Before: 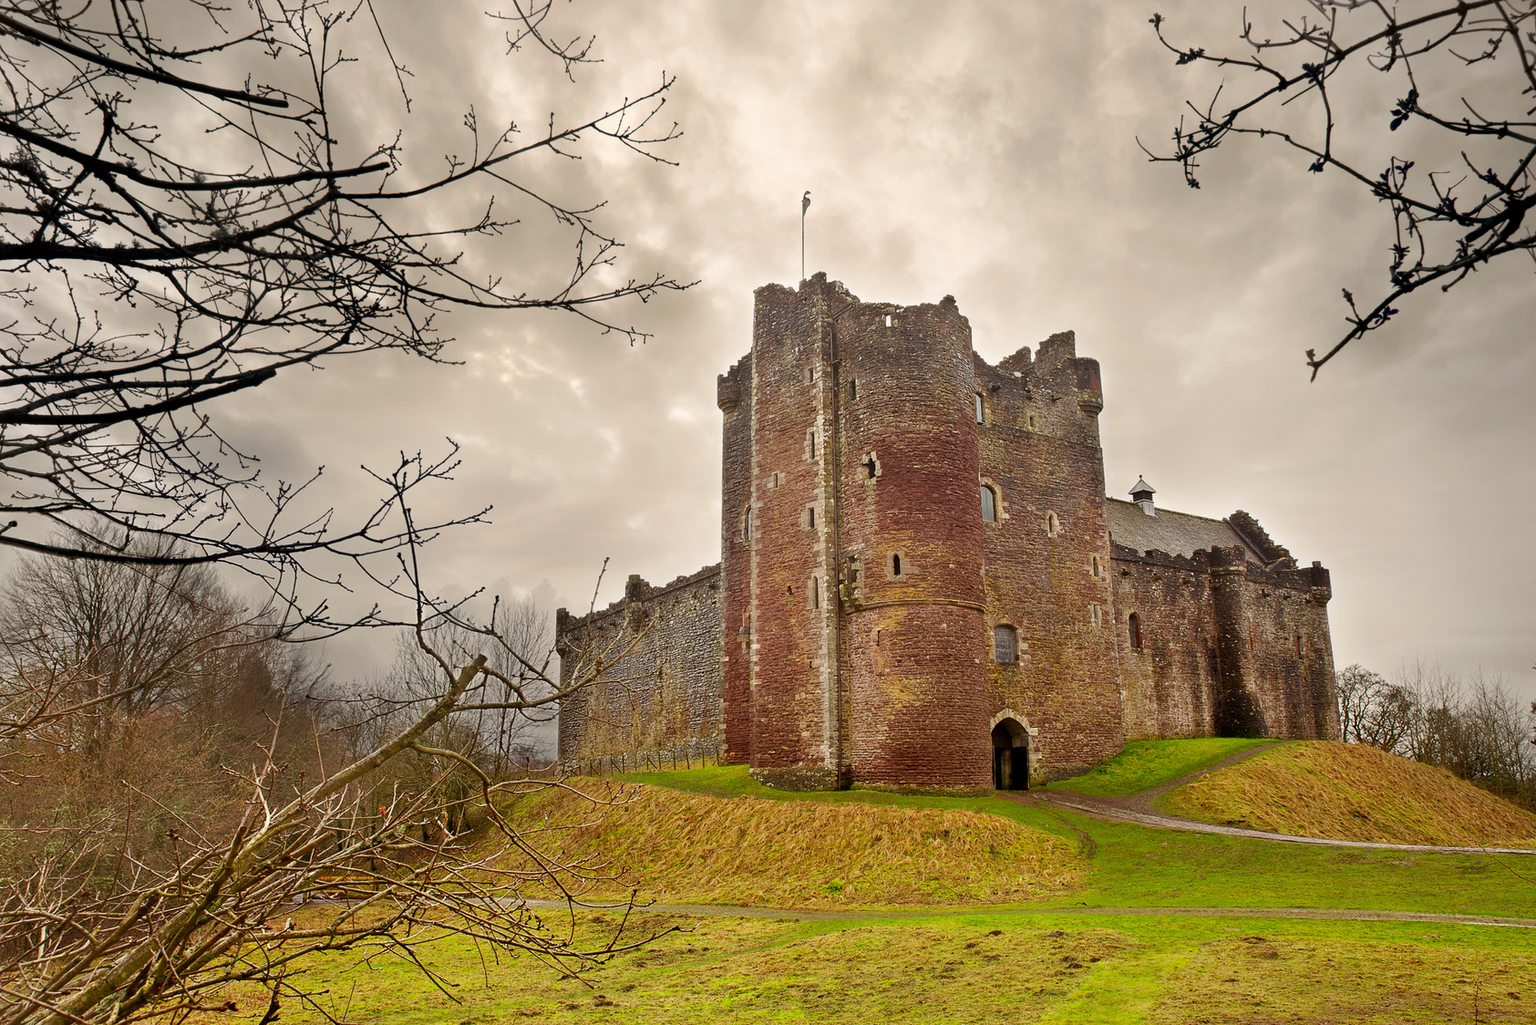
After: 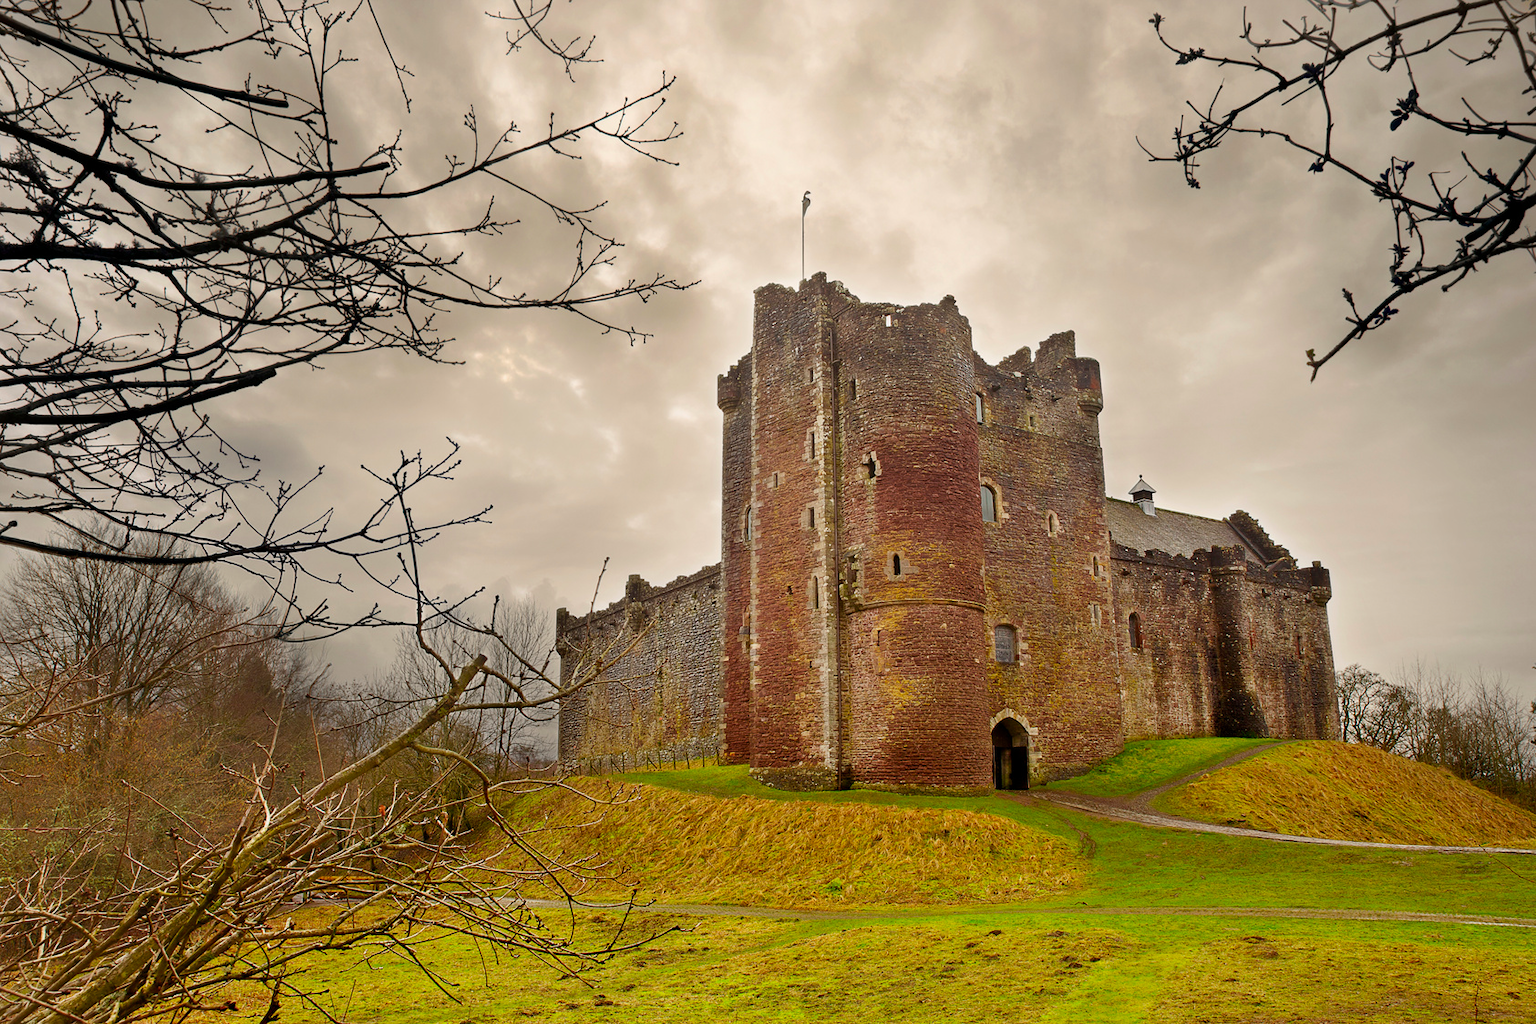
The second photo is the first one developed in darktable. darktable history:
color balance rgb: perceptual saturation grading › global saturation 17.217%, perceptual brilliance grading › global brilliance -1.33%, perceptual brilliance grading › highlights -0.718%, perceptual brilliance grading › mid-tones -1.293%, perceptual brilliance grading › shadows -0.724%
